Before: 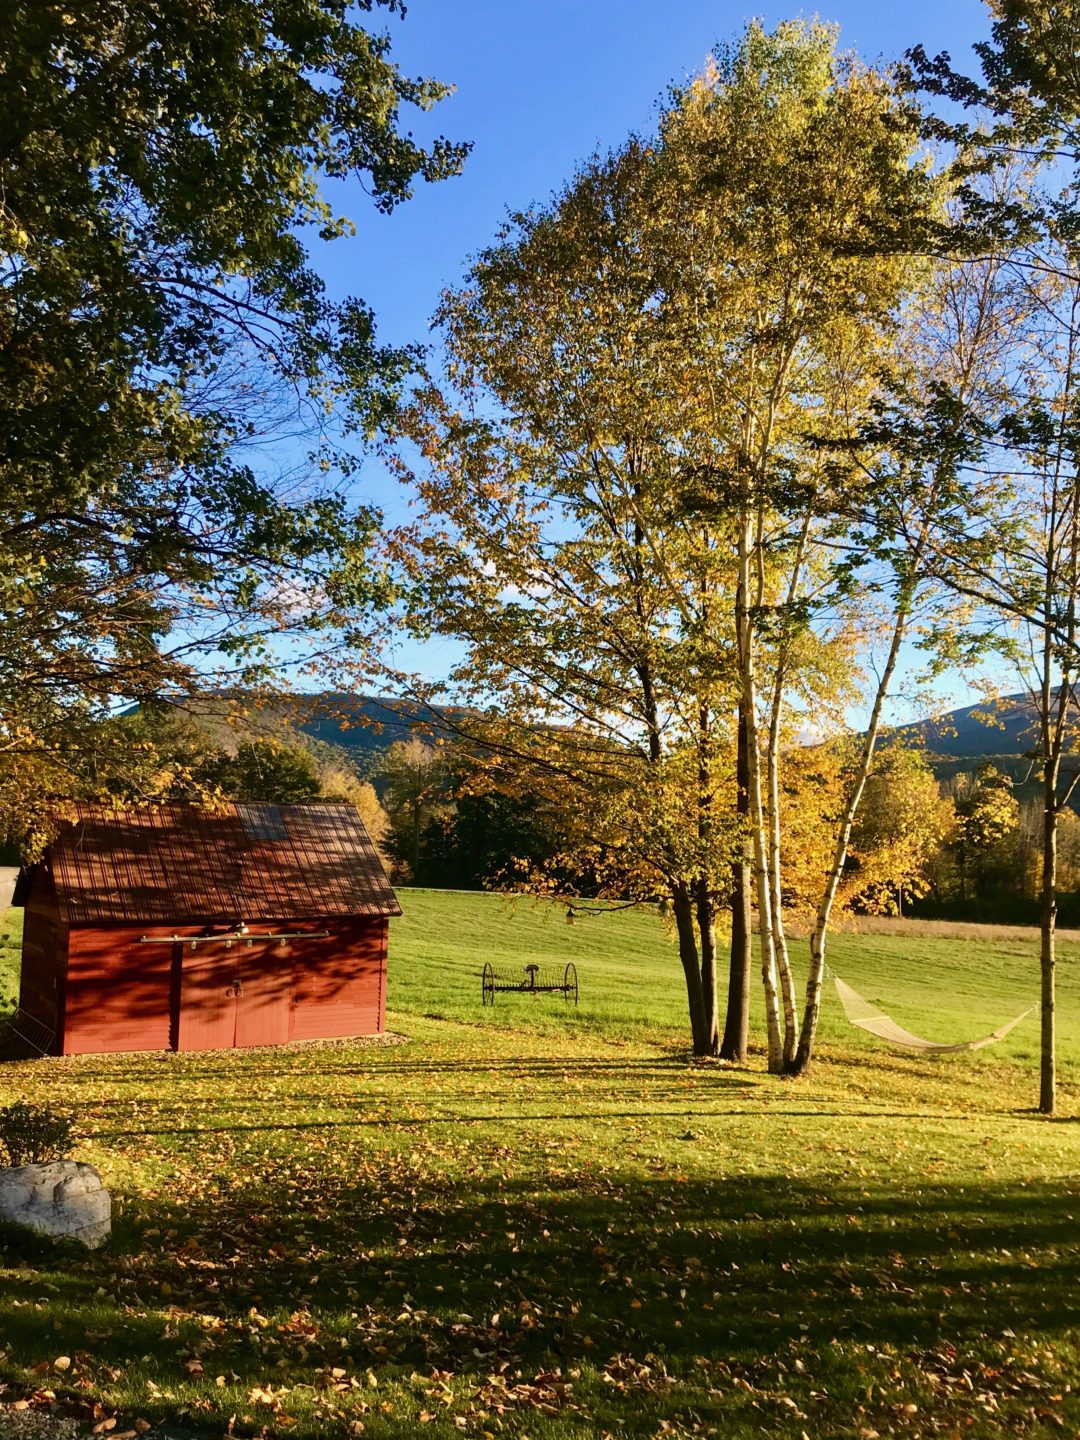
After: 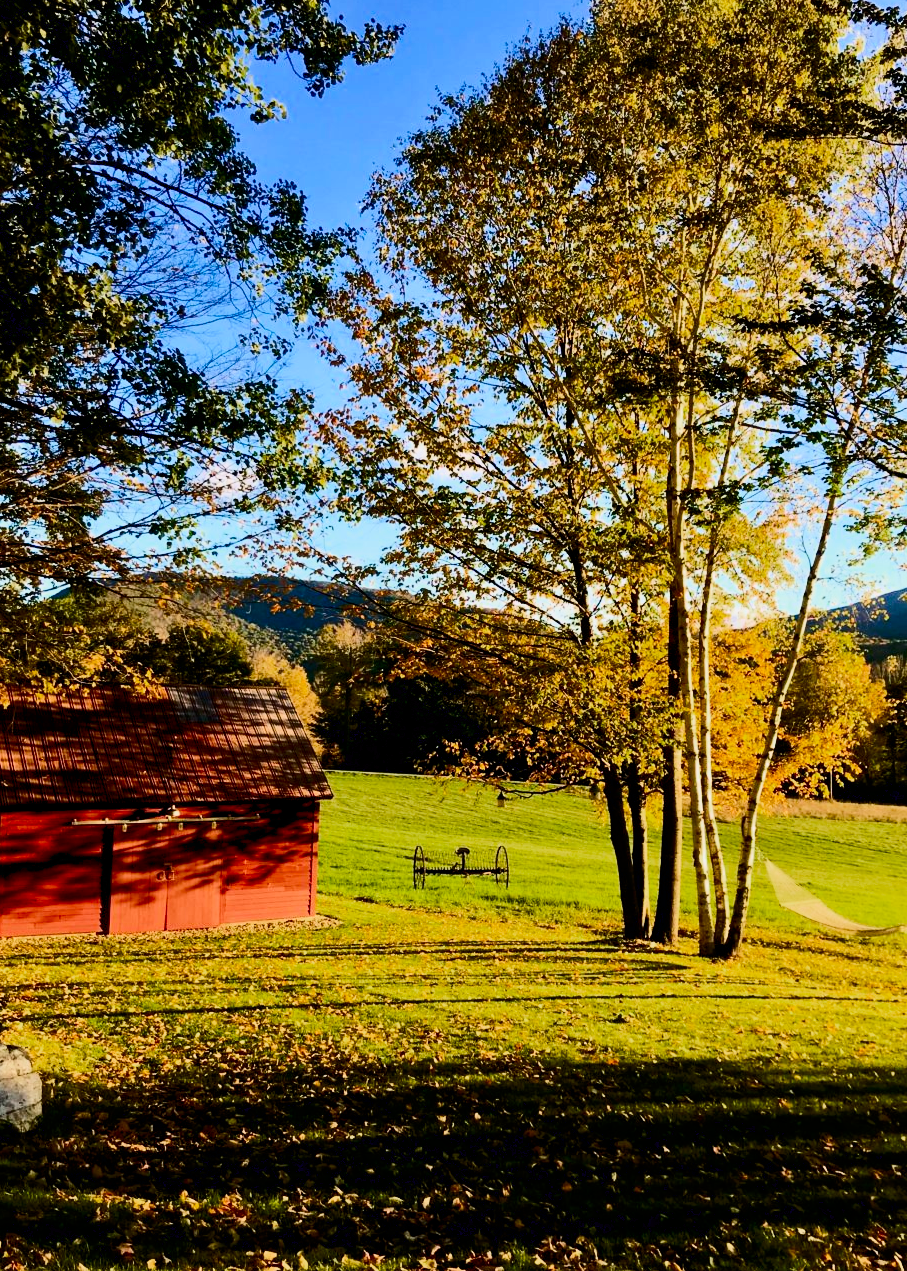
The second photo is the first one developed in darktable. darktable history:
filmic rgb: black relative exposure -7.65 EV, white relative exposure 4.56 EV, hardness 3.61, color science v6 (2022)
crop: left 6.446%, top 8.188%, right 9.538%, bottom 3.548%
contrast brightness saturation: contrast 0.4, brightness 0.05, saturation 0.25
color zones: curves: ch0 [(0, 0.444) (0.143, 0.442) (0.286, 0.441) (0.429, 0.441) (0.571, 0.441) (0.714, 0.441) (0.857, 0.442) (1, 0.444)]
exposure: black level correction 0.001, exposure 0.191 EV, compensate highlight preservation false
